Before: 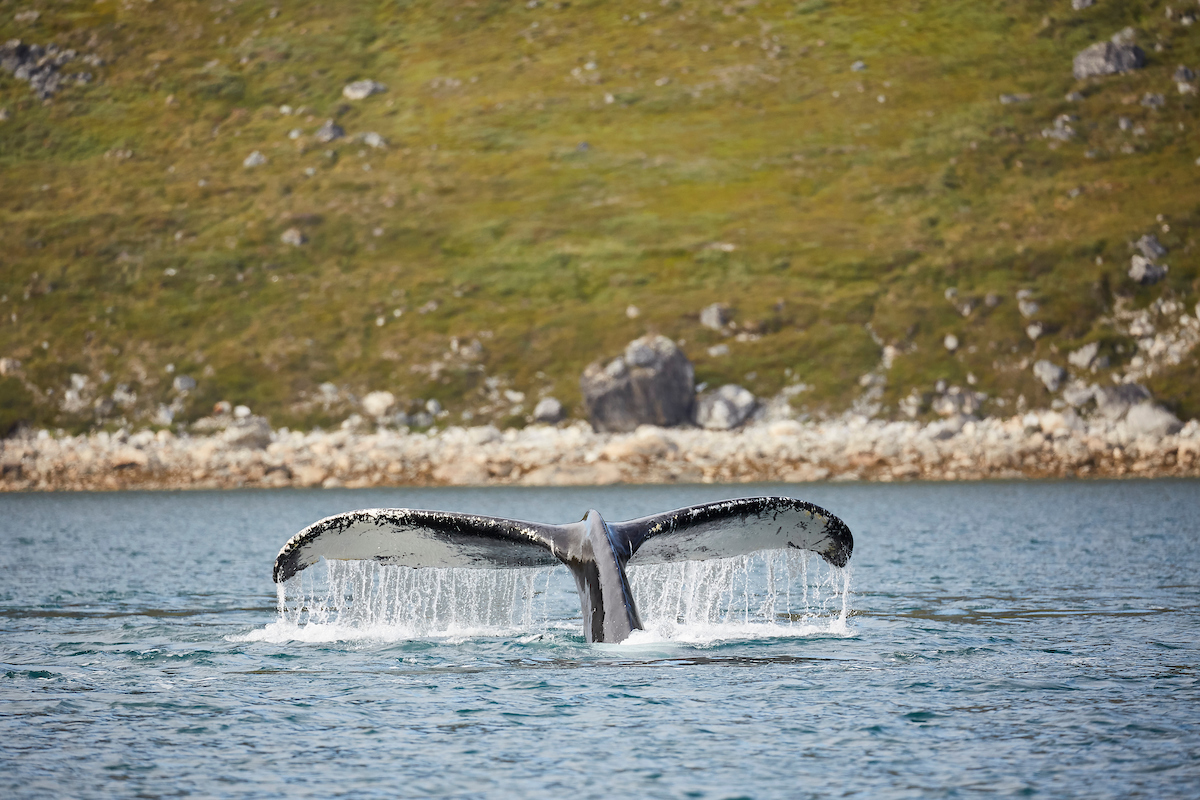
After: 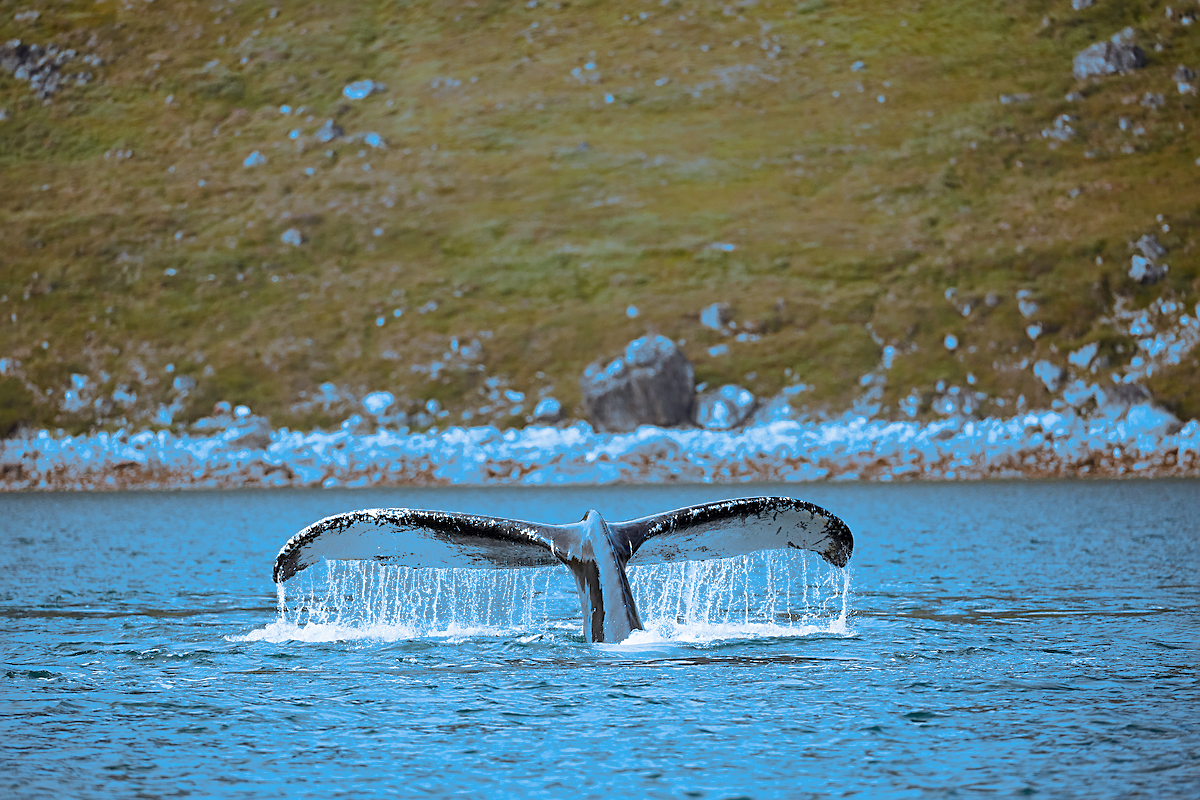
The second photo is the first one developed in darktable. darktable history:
split-toning: shadows › hue 220°, shadows › saturation 0.64, highlights › hue 220°, highlights › saturation 0.64, balance 0, compress 5.22%
vibrance: vibrance 100%
sharpen: on, module defaults
exposure: black level correction 0.001, compensate highlight preservation false
